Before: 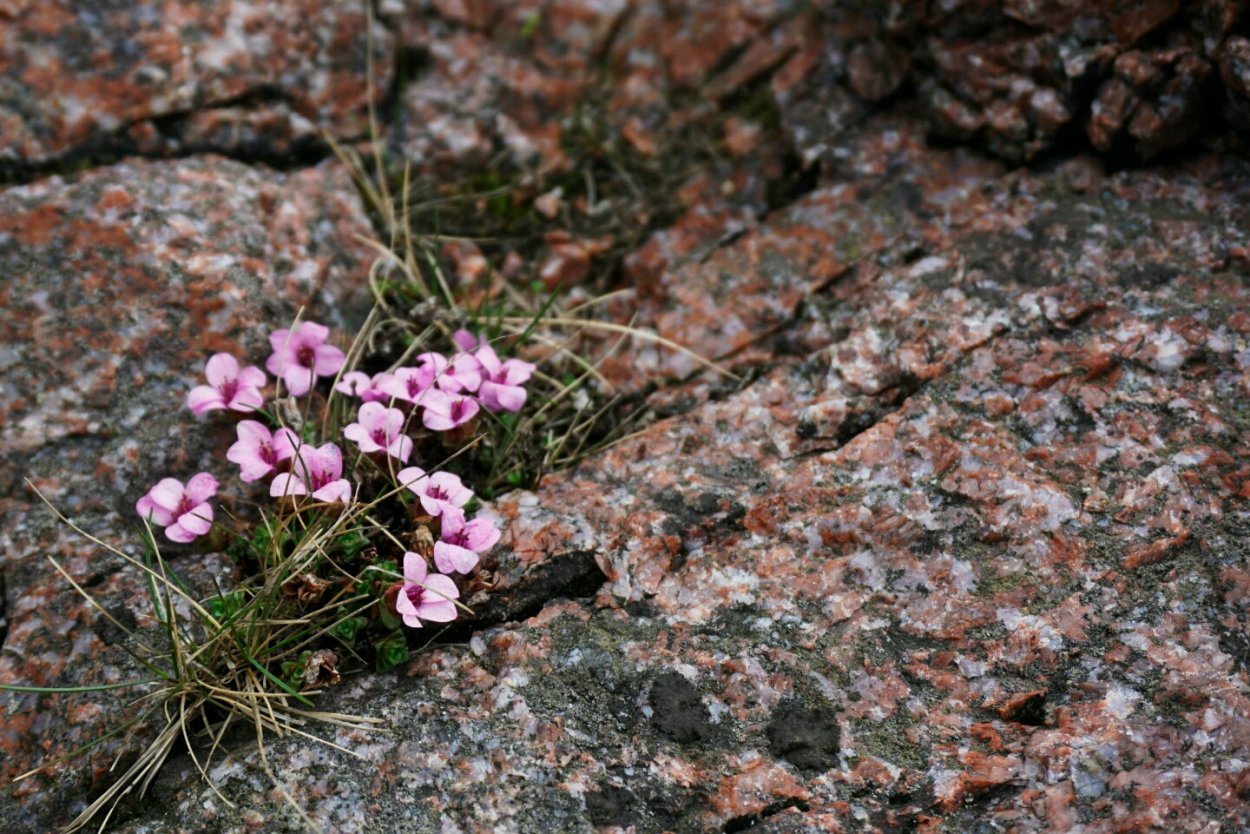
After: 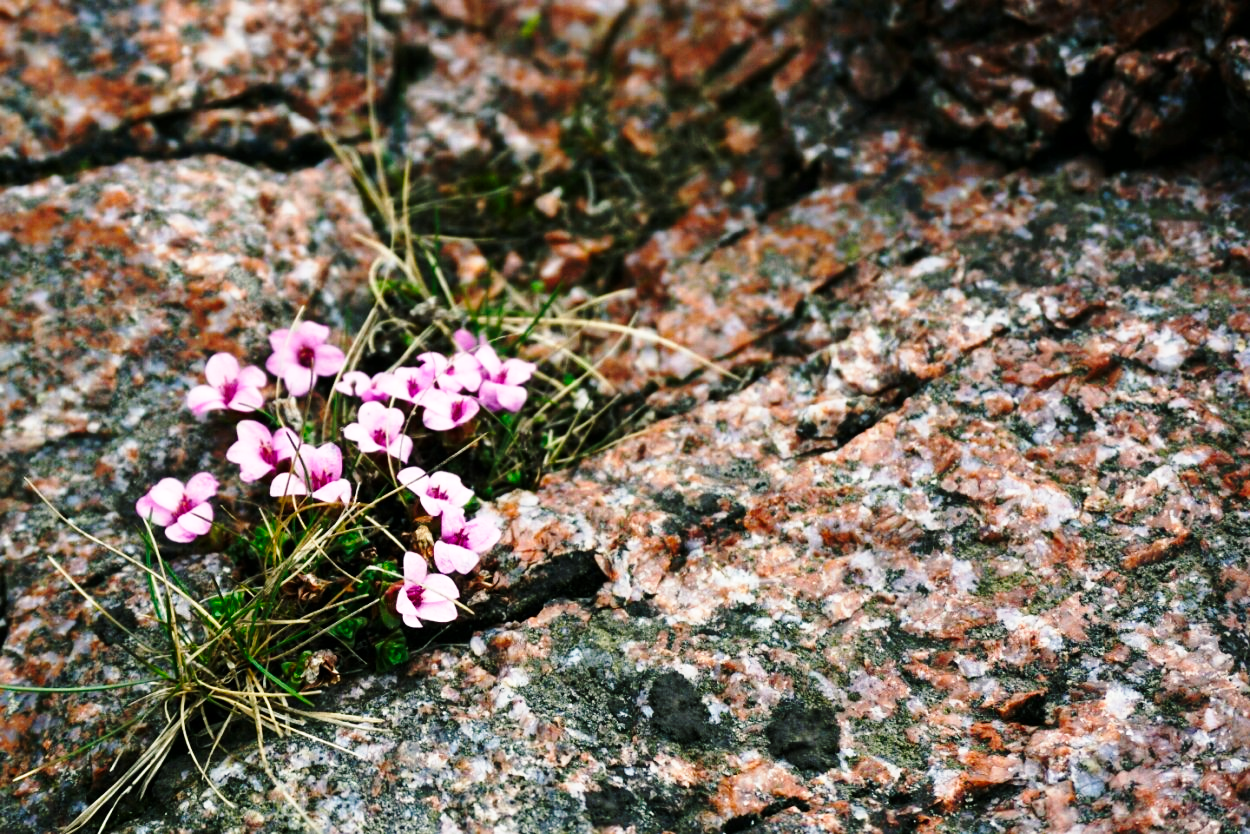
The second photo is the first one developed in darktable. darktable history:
base curve: curves: ch0 [(0, 0) (0.028, 0.03) (0.121, 0.232) (0.46, 0.748) (0.859, 0.968) (1, 1)], exposure shift 0.01, preserve colors none
color balance rgb: shadows lift › luminance -7.542%, shadows lift › chroma 2.341%, shadows lift › hue 201.65°, highlights gain › luminance 7.292%, highlights gain › chroma 1.949%, highlights gain › hue 90.43°, perceptual saturation grading › global saturation -0.008%, global vibrance 35.049%, contrast 10.3%
